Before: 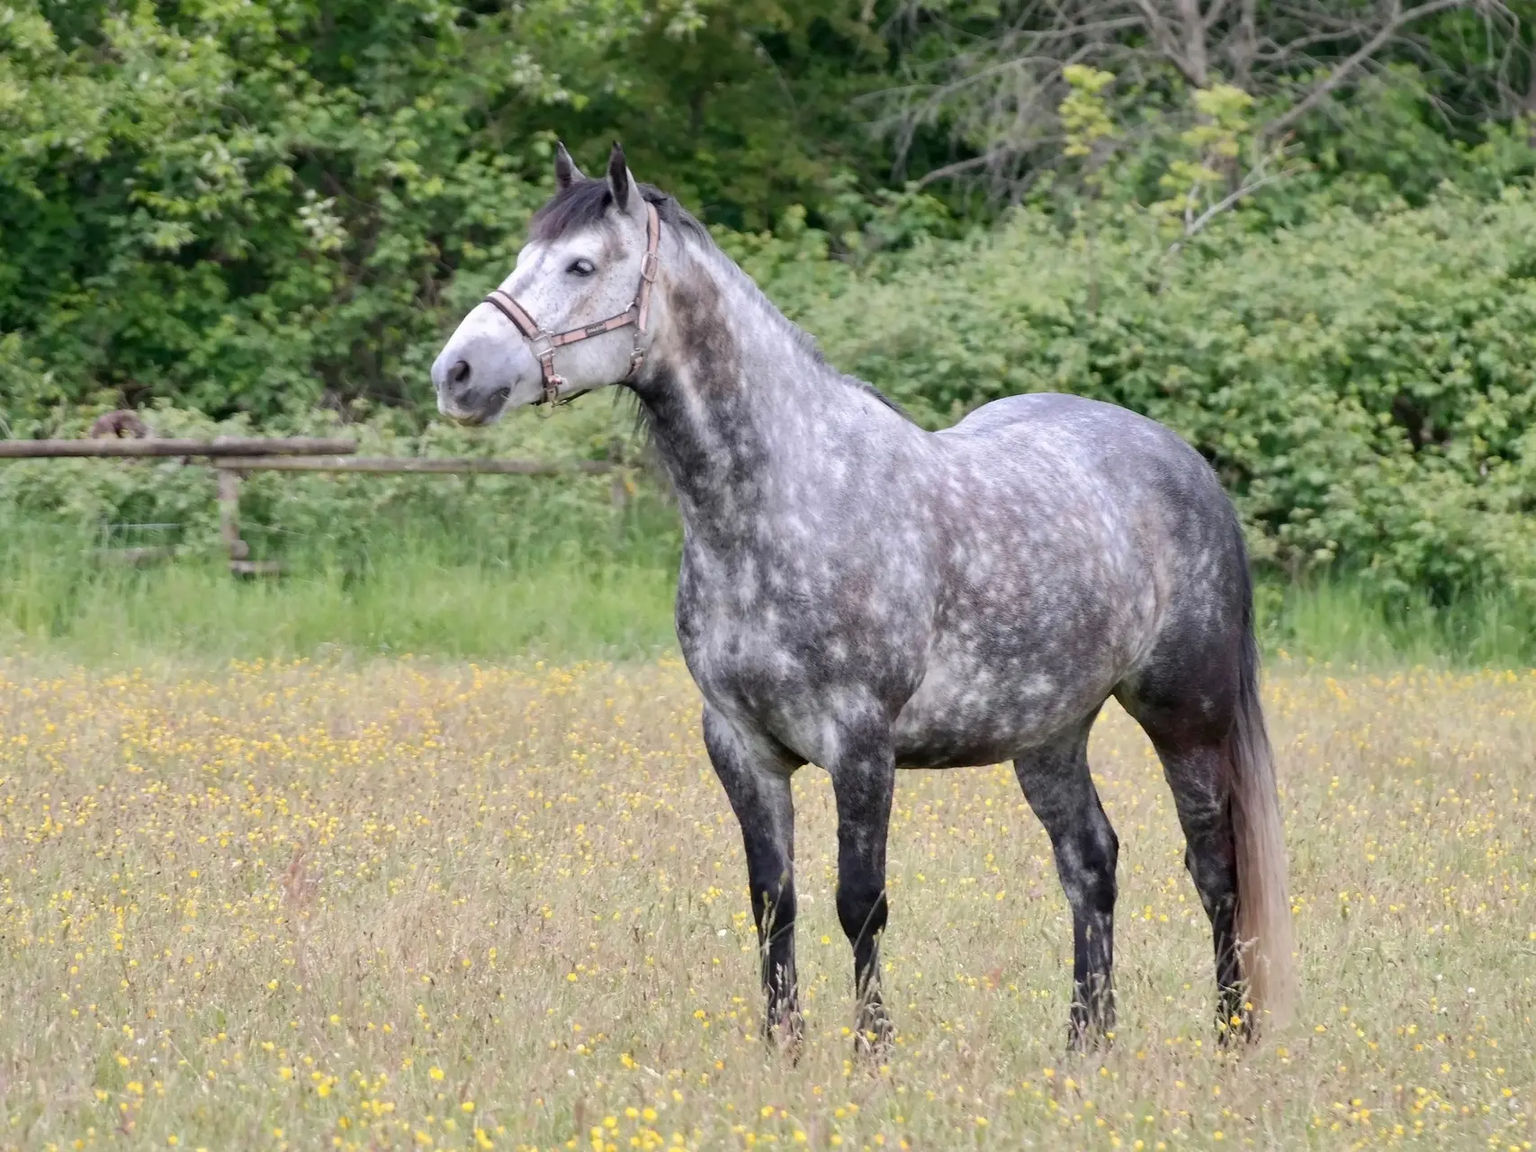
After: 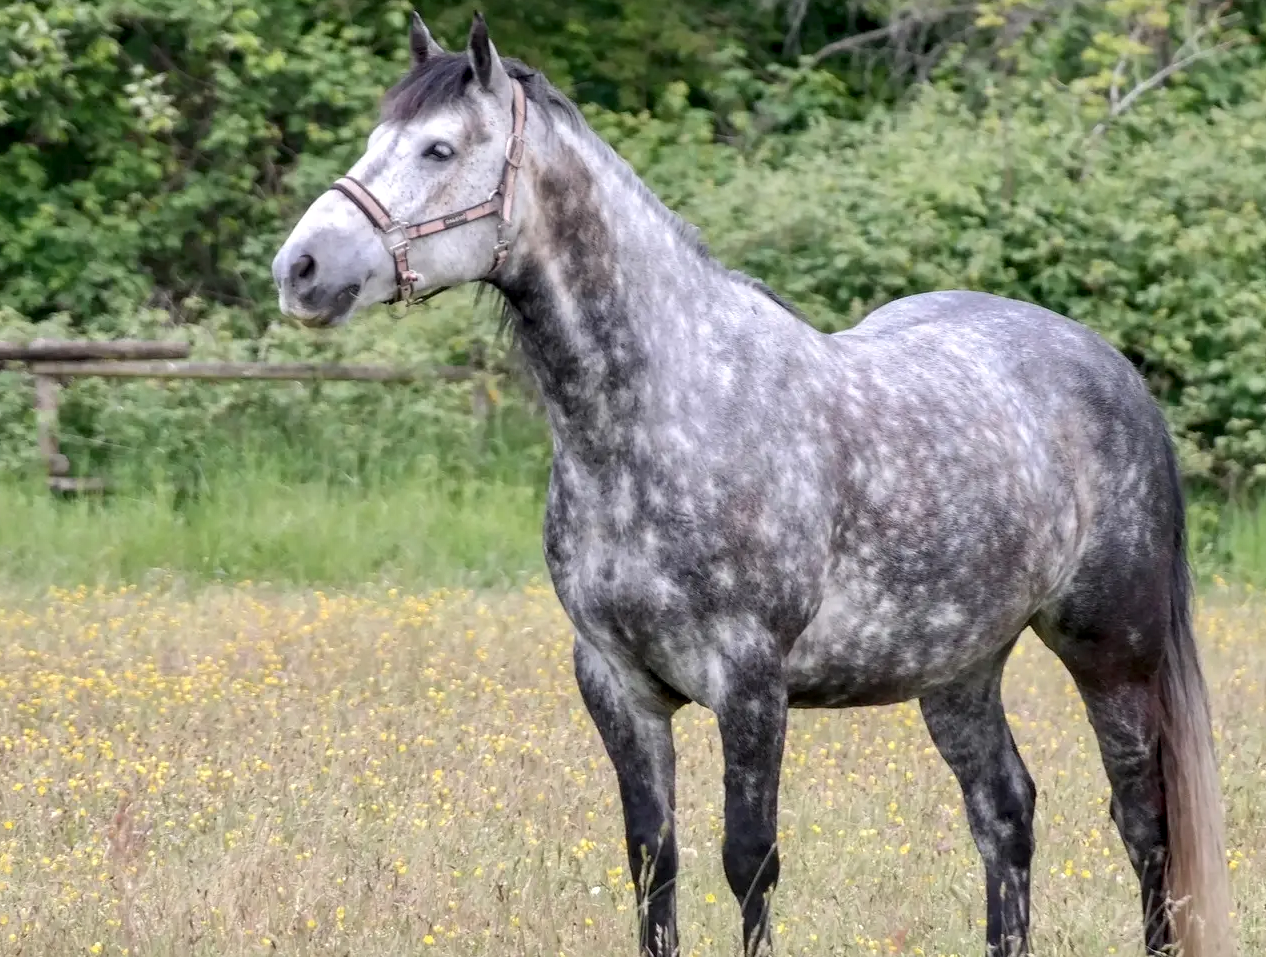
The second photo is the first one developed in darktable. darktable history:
local contrast: detail 130%
crop and rotate: left 12.139%, top 11.474%, right 13.692%, bottom 13.695%
